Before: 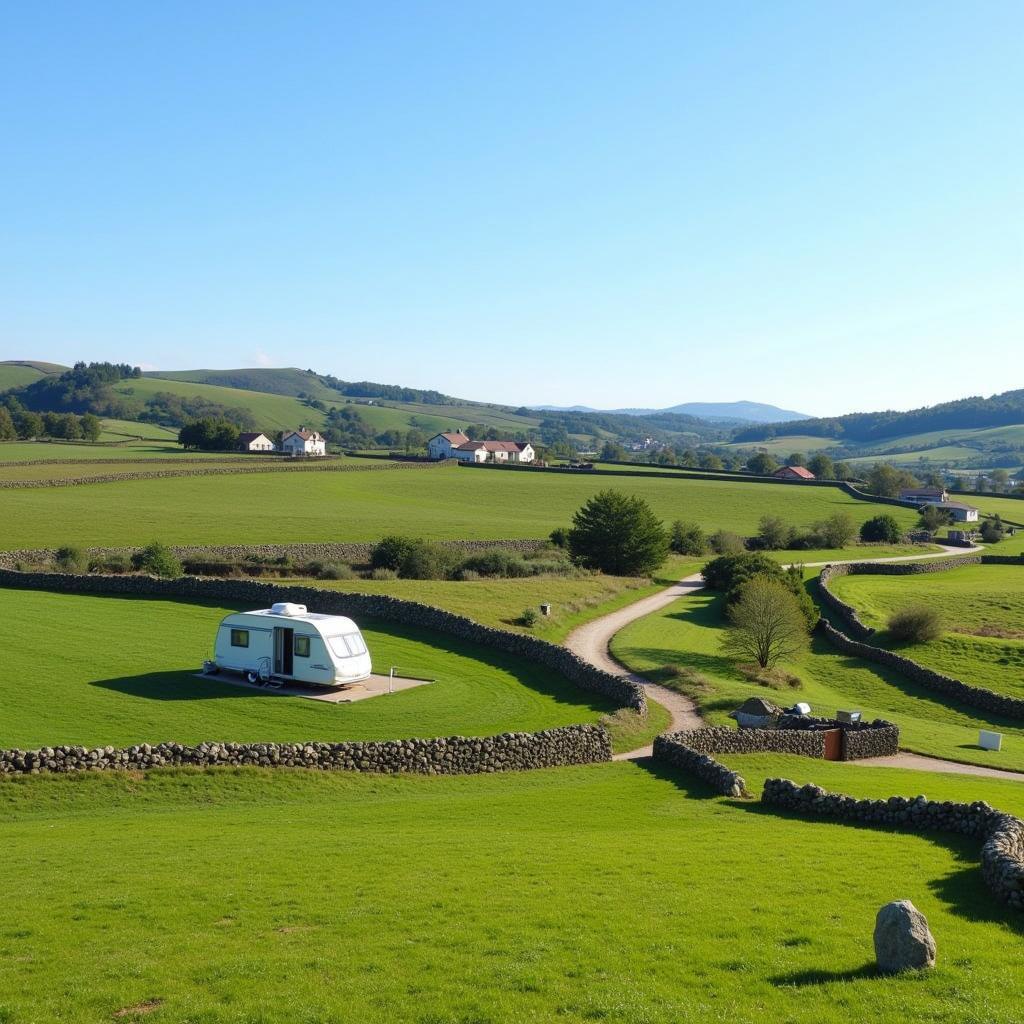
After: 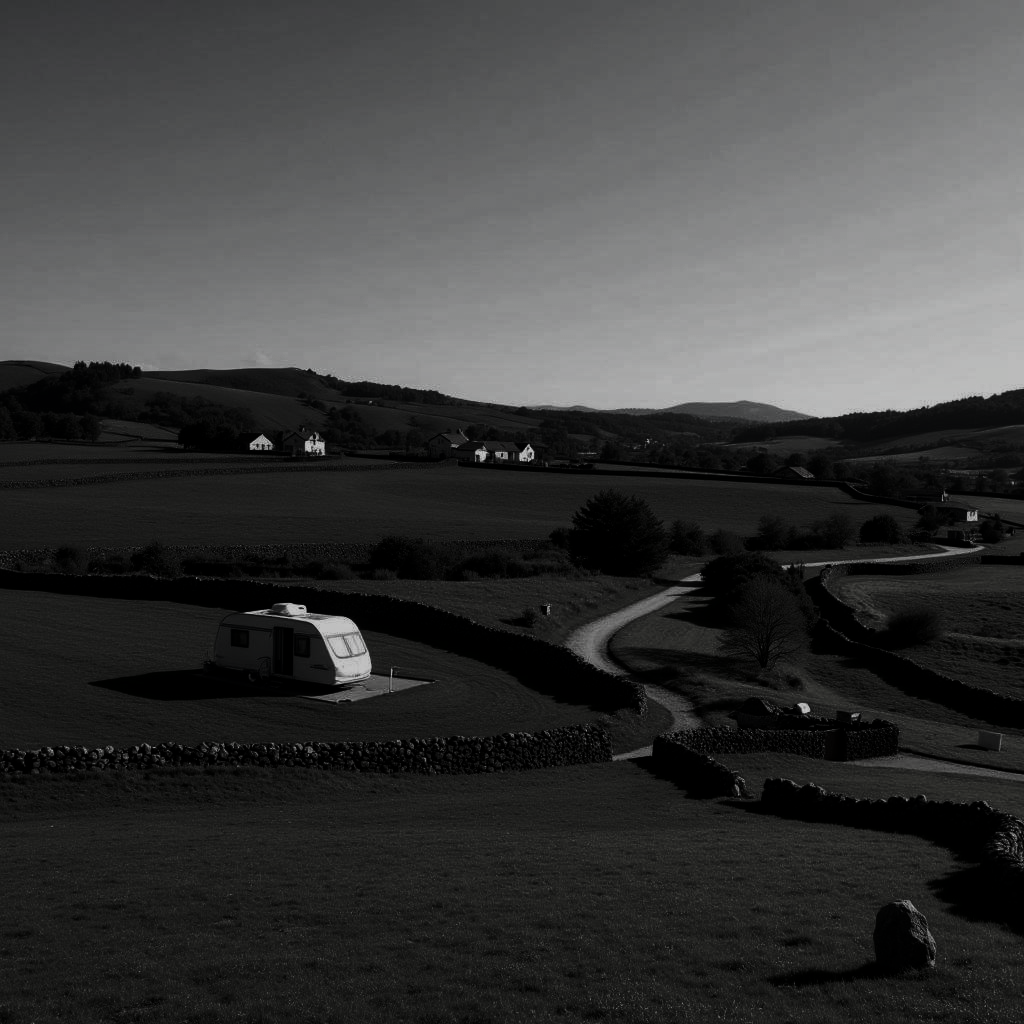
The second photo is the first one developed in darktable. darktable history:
contrast brightness saturation: contrast 0.021, brightness -0.994, saturation -0.98
tone curve: curves: ch0 [(0, 0) (0.003, 0.002) (0.011, 0.006) (0.025, 0.014) (0.044, 0.025) (0.069, 0.039) (0.1, 0.056) (0.136, 0.082) (0.177, 0.116) (0.224, 0.163) (0.277, 0.233) (0.335, 0.311) (0.399, 0.396) (0.468, 0.488) (0.543, 0.588) (0.623, 0.695) (0.709, 0.809) (0.801, 0.912) (0.898, 0.997) (1, 1)], preserve colors none
filmic rgb: black relative exposure -16 EV, white relative exposure 4.05 EV, target black luminance 0%, hardness 7.64, latitude 72.3%, contrast 0.909, highlights saturation mix 10.27%, shadows ↔ highlights balance -0.373%
